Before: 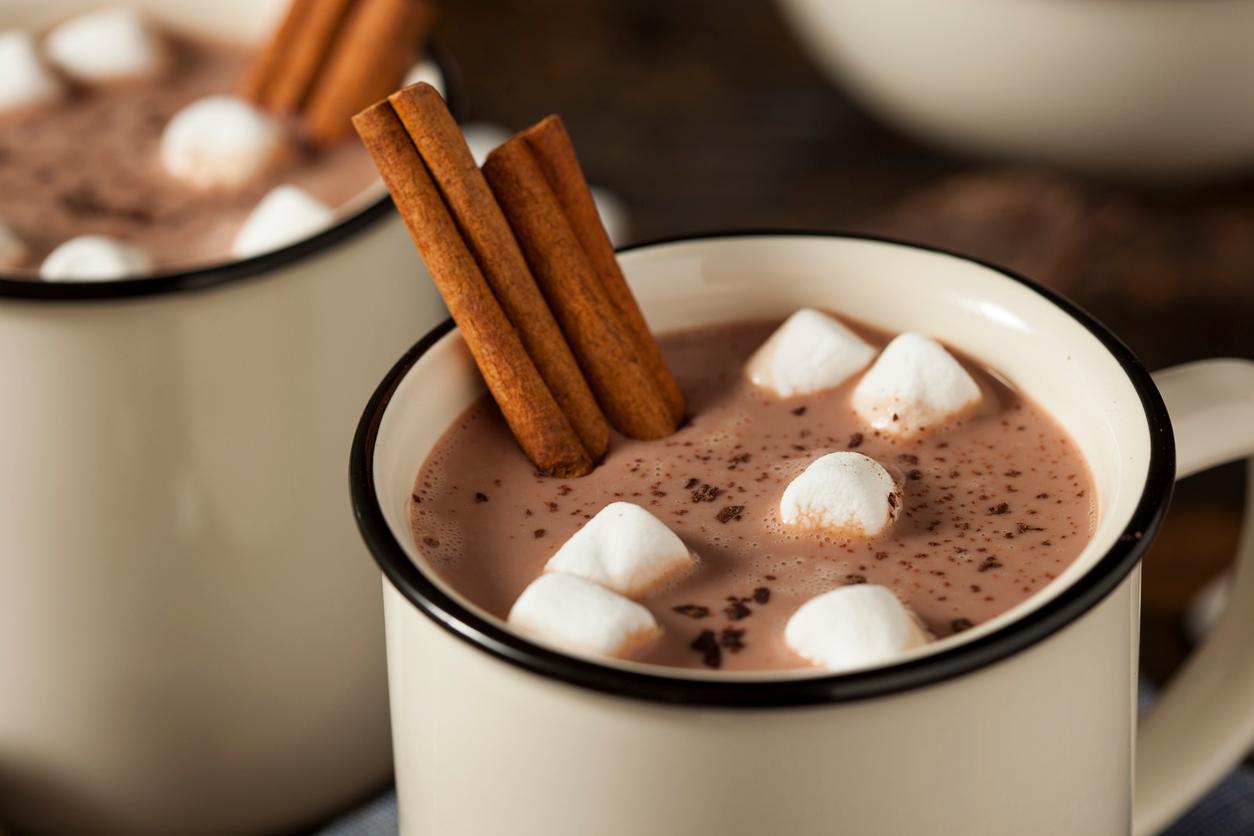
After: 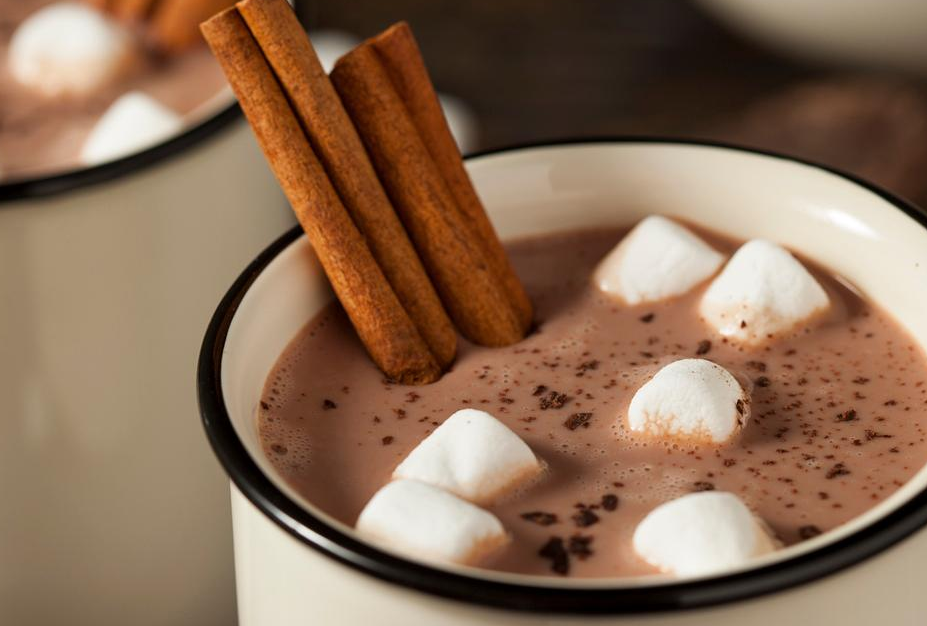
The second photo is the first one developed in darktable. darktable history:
crop and rotate: left 12.14%, top 11.334%, right 13.9%, bottom 13.772%
